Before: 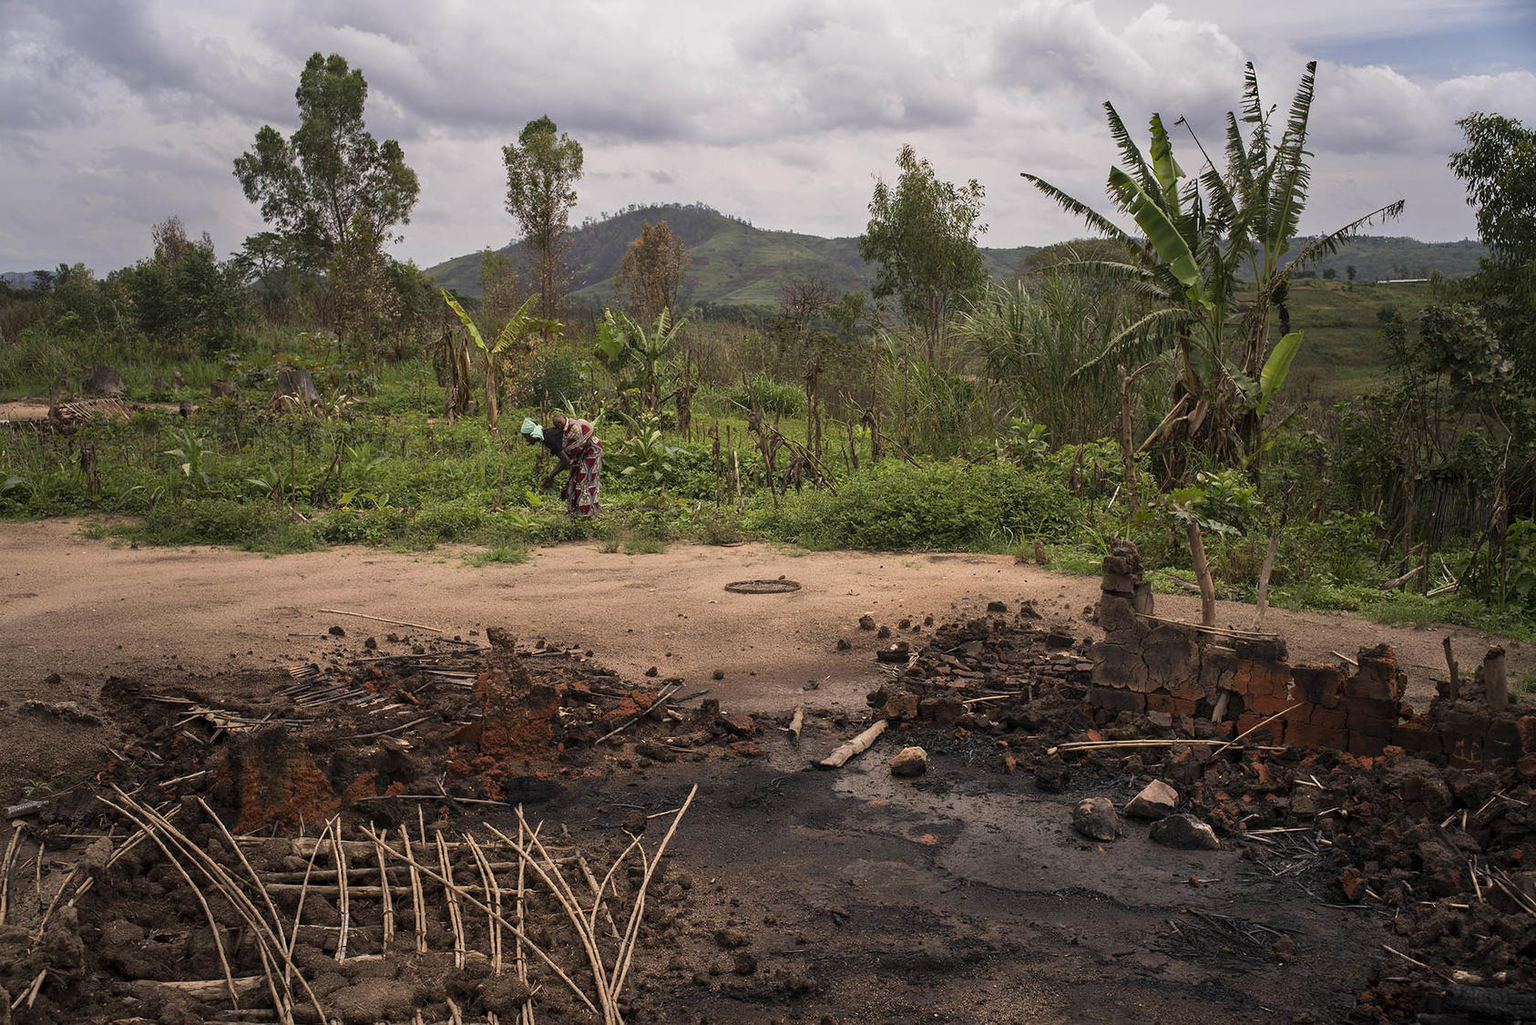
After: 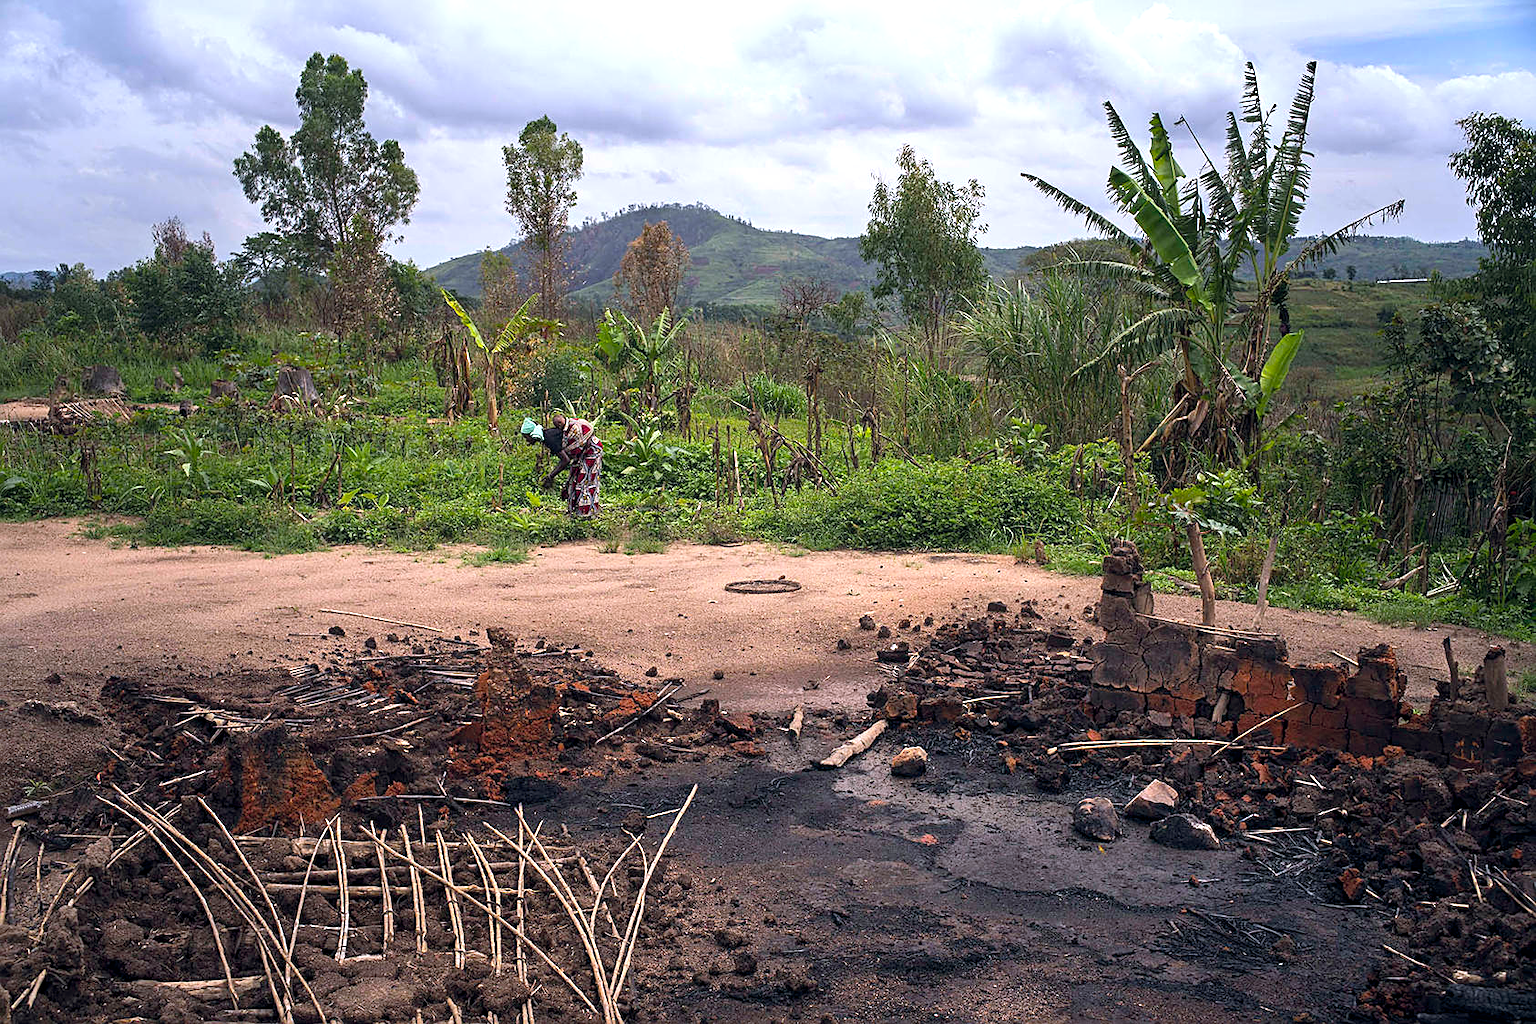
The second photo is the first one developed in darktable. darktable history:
white balance: red 0.926, green 1.003, blue 1.133
exposure: black level correction 0, exposure 0.7 EV, compensate exposure bias true, compensate highlight preservation false
color balance rgb: shadows lift › hue 87.51°, highlights gain › chroma 1.62%, highlights gain › hue 55.1°, global offset › chroma 0.06%, global offset › hue 253.66°, linear chroma grading › global chroma 0.5%, perceptual saturation grading › global saturation 16.38%
sharpen: on, module defaults
